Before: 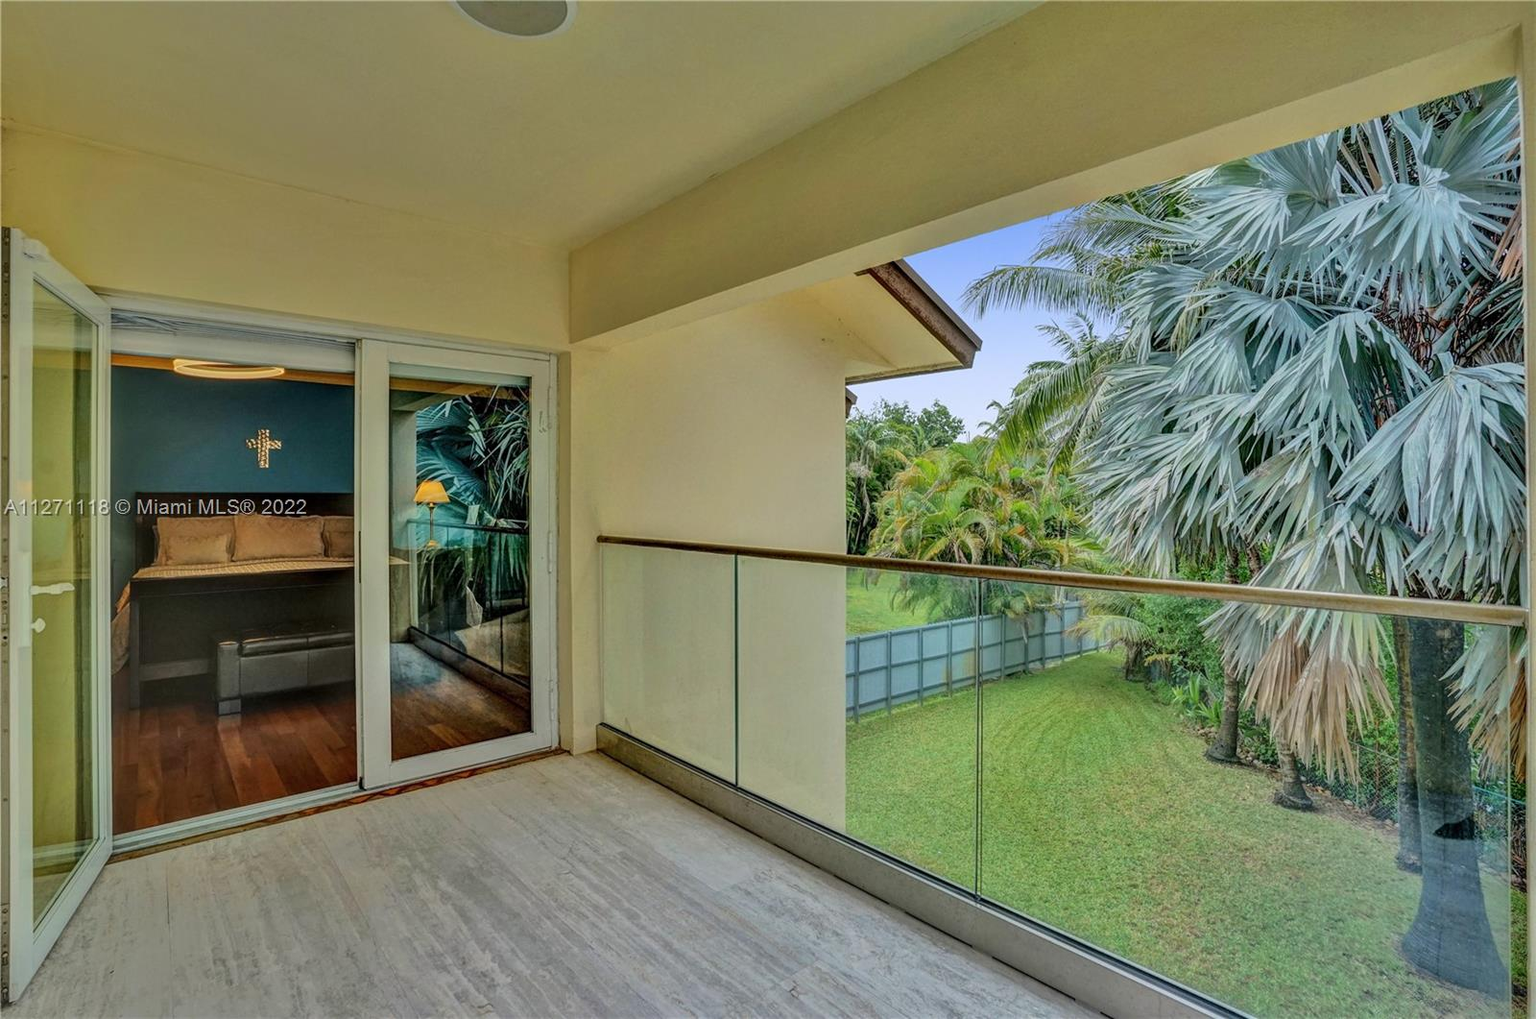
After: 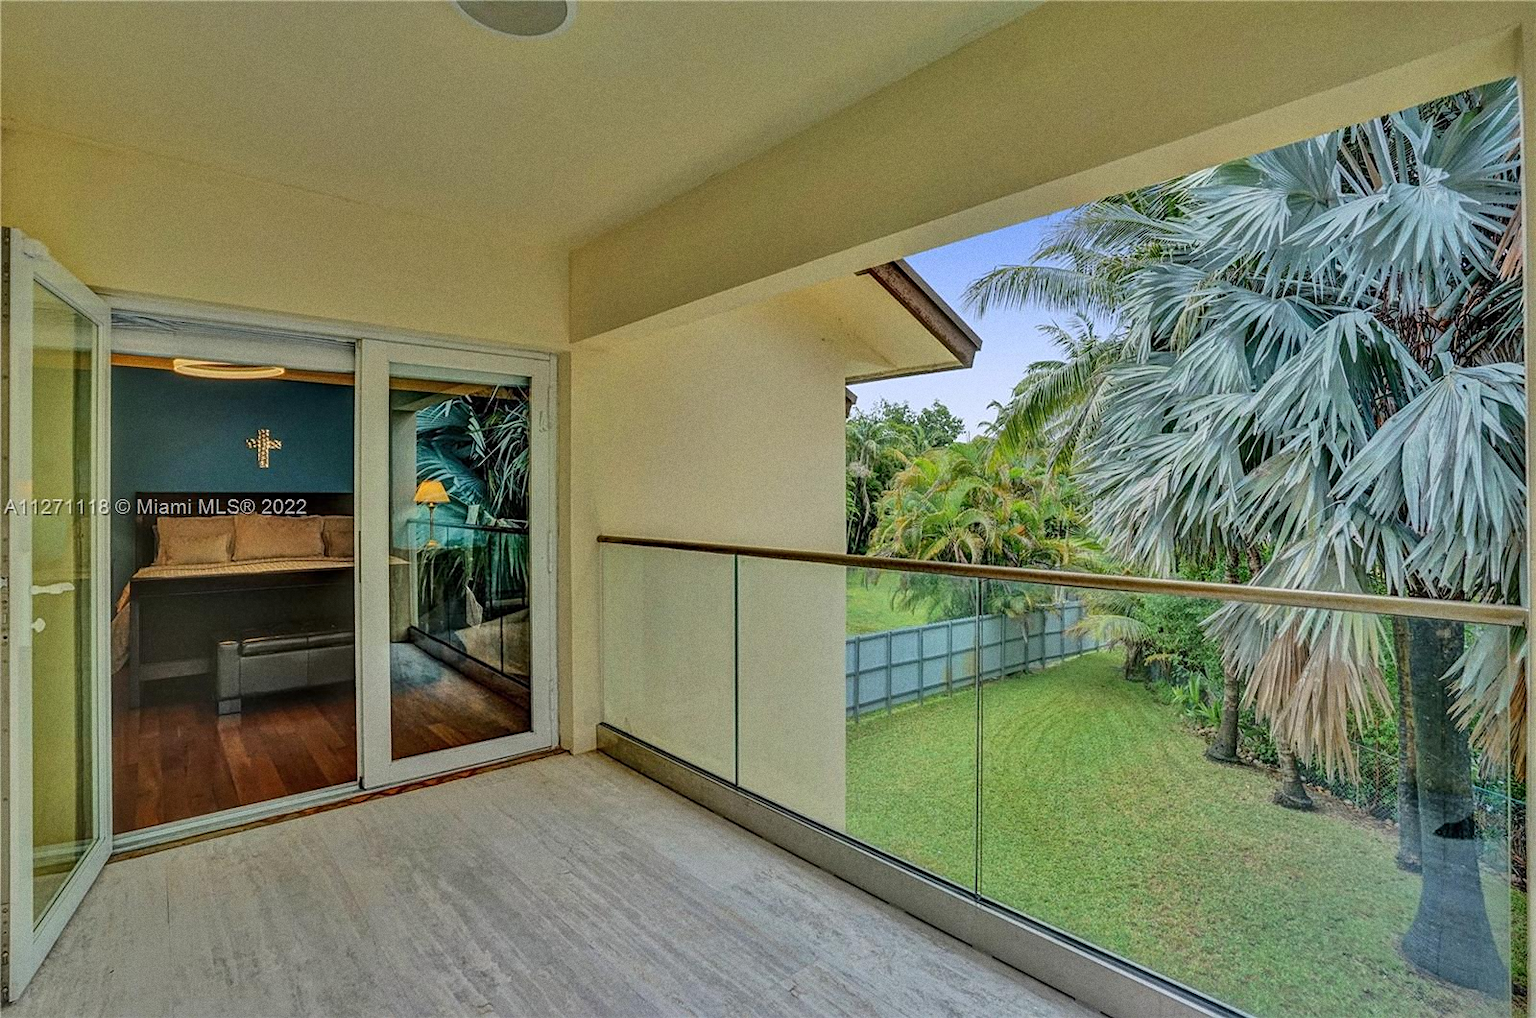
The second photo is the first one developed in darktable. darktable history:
sharpen: amount 0.2
grain: coarseness 0.09 ISO
